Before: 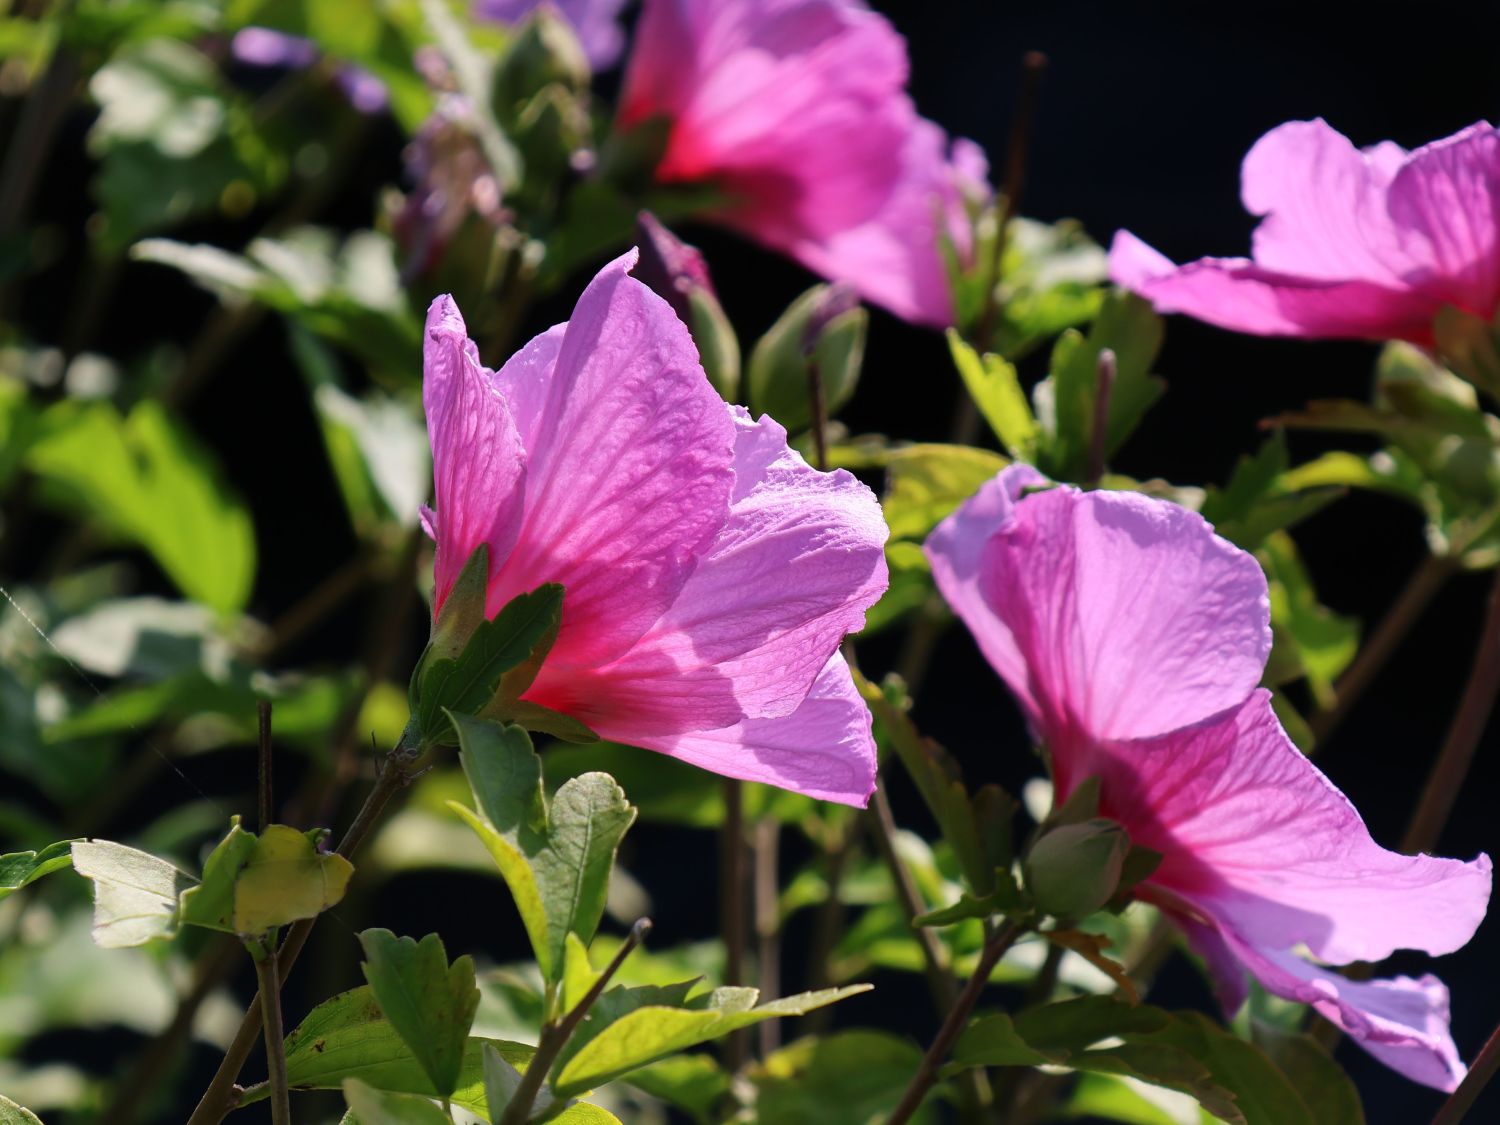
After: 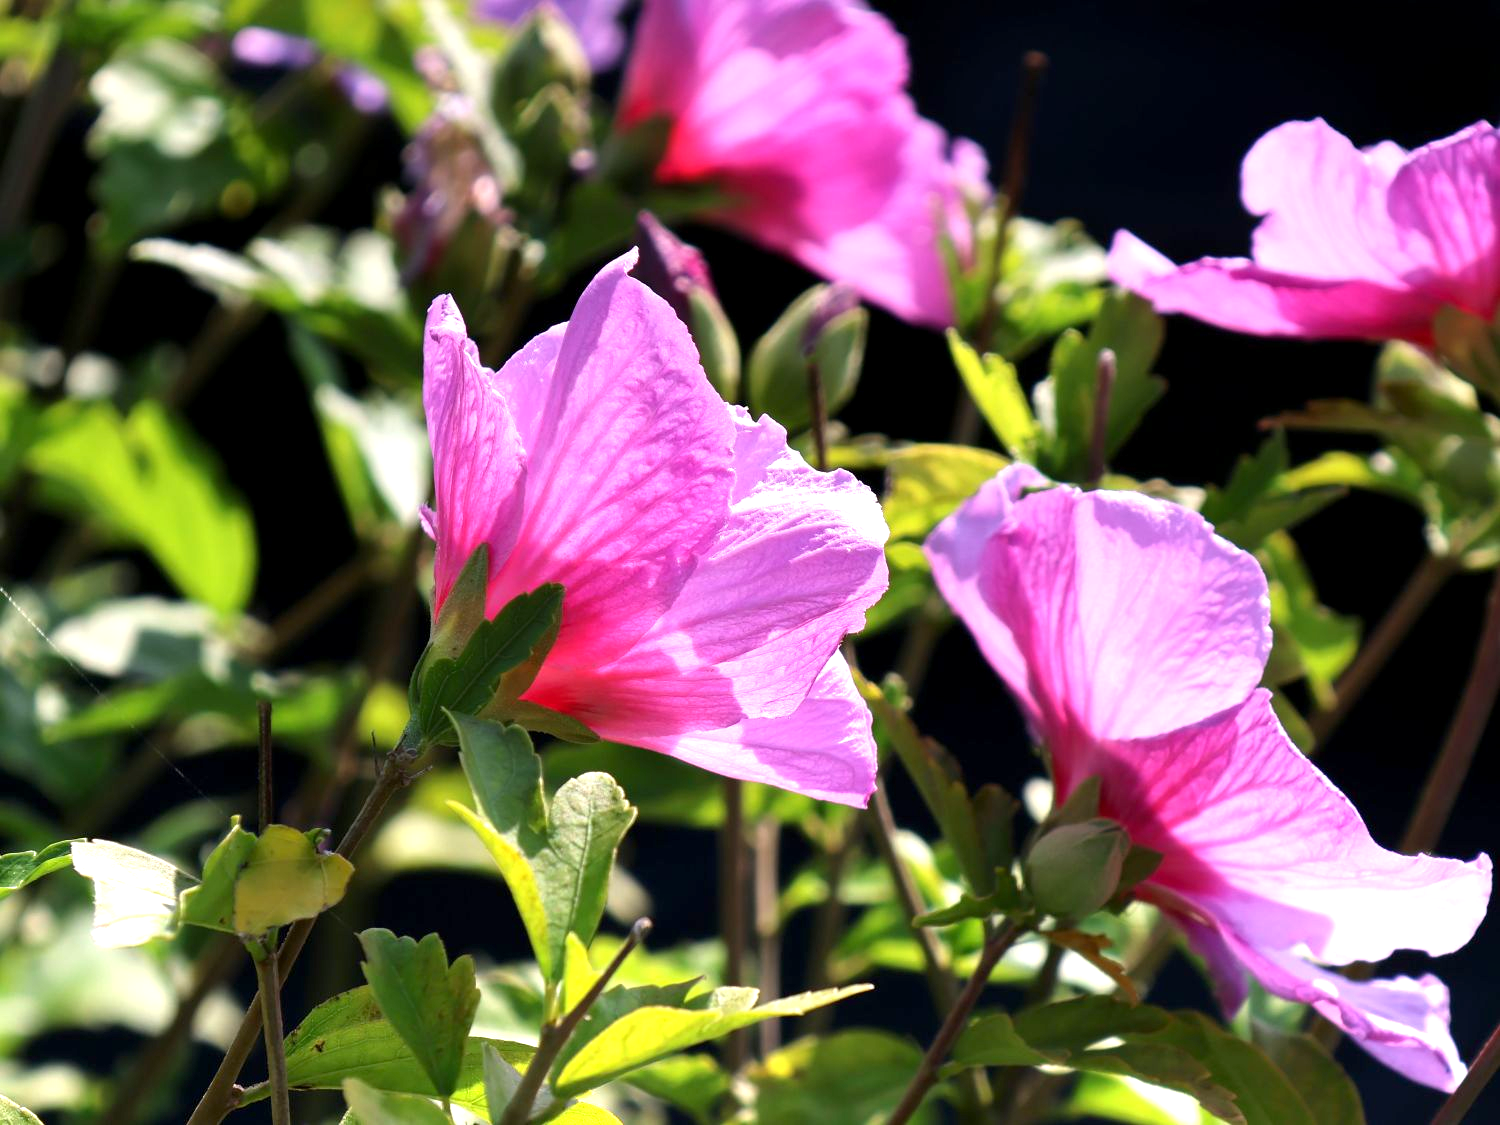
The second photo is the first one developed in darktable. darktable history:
graduated density: rotation 5.63°, offset 76.9
exposure: black level correction 0.001, exposure 1.3 EV, compensate highlight preservation false
